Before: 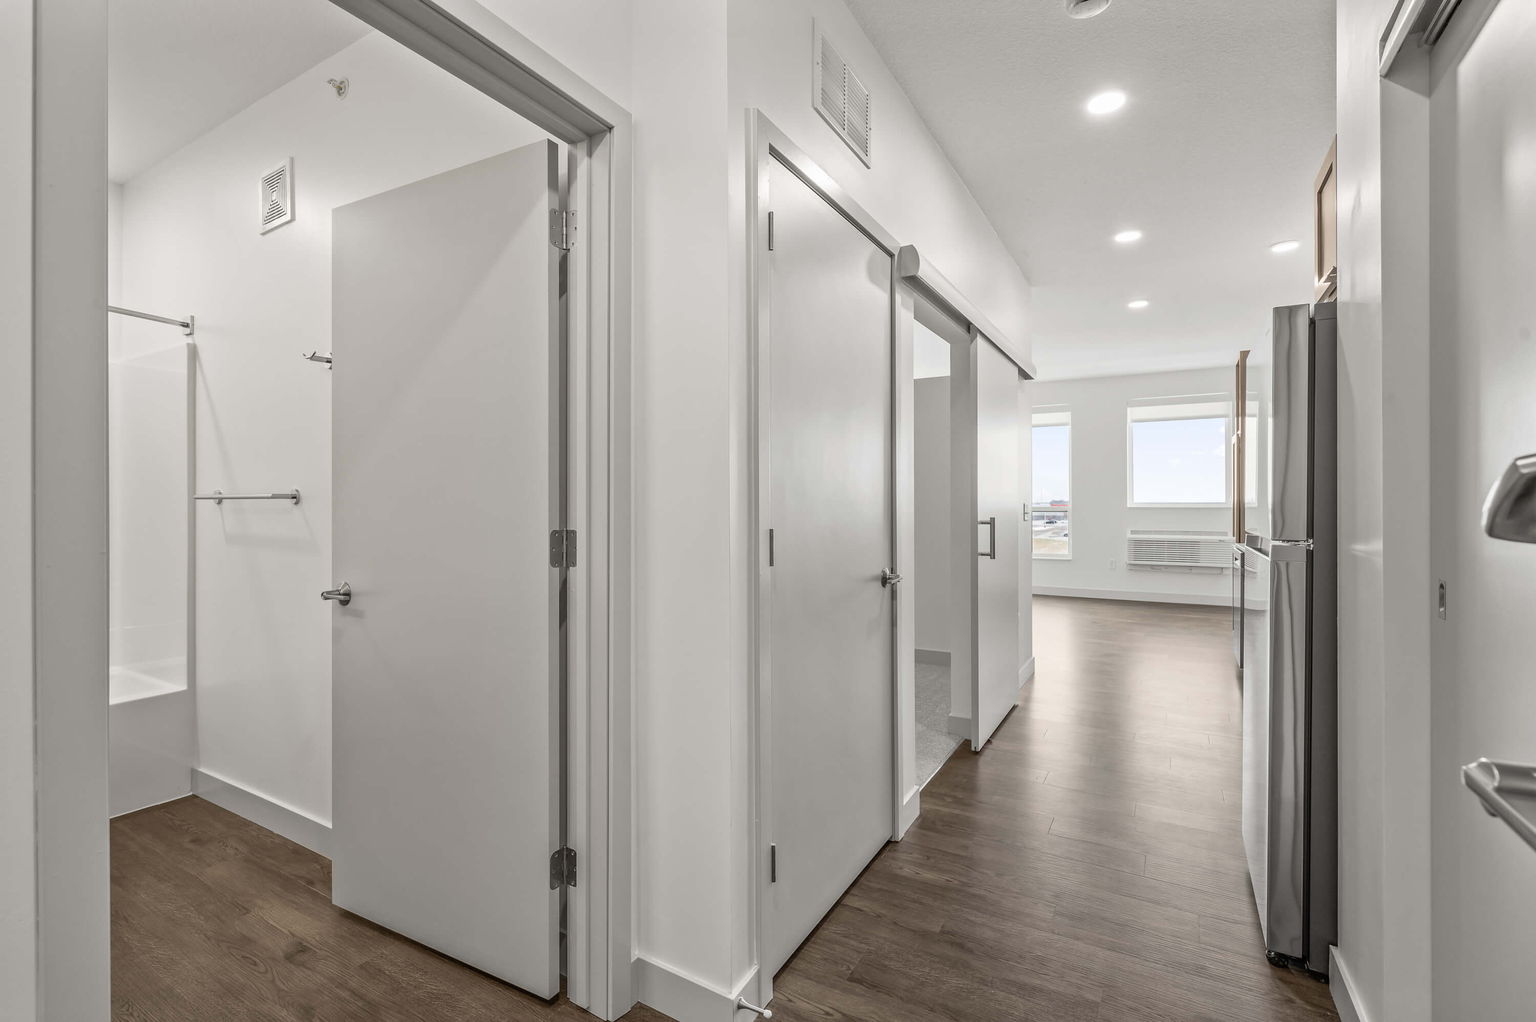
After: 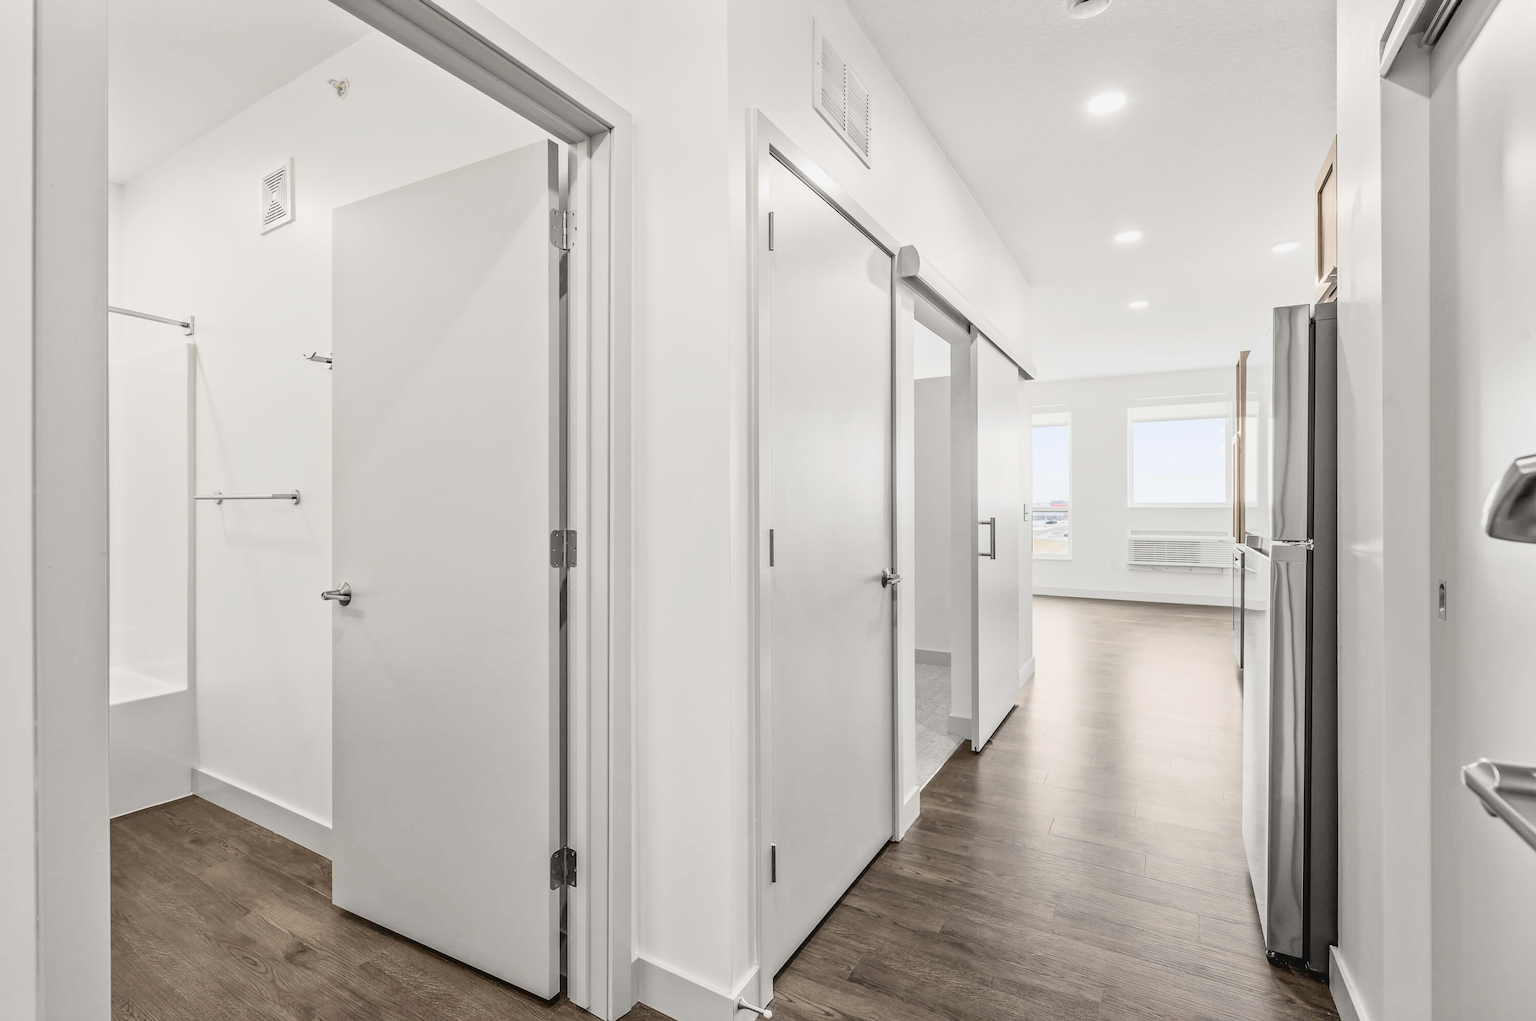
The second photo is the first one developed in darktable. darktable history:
shadows and highlights: shadows 31, highlights 1.39, soften with gaussian
tone curve: curves: ch0 [(0, 0.039) (0.113, 0.081) (0.204, 0.204) (0.498, 0.608) (0.709, 0.819) (0.984, 0.961)]; ch1 [(0, 0) (0.172, 0.123) (0.317, 0.272) (0.414, 0.382) (0.476, 0.479) (0.505, 0.501) (0.528, 0.54) (0.618, 0.647) (0.709, 0.764) (1, 1)]; ch2 [(0, 0) (0.411, 0.424) (0.492, 0.502) (0.521, 0.513) (0.537, 0.57) (0.686, 0.638) (1, 1)], color space Lab, linked channels
color correction: highlights b* -0.056, saturation 0.83
